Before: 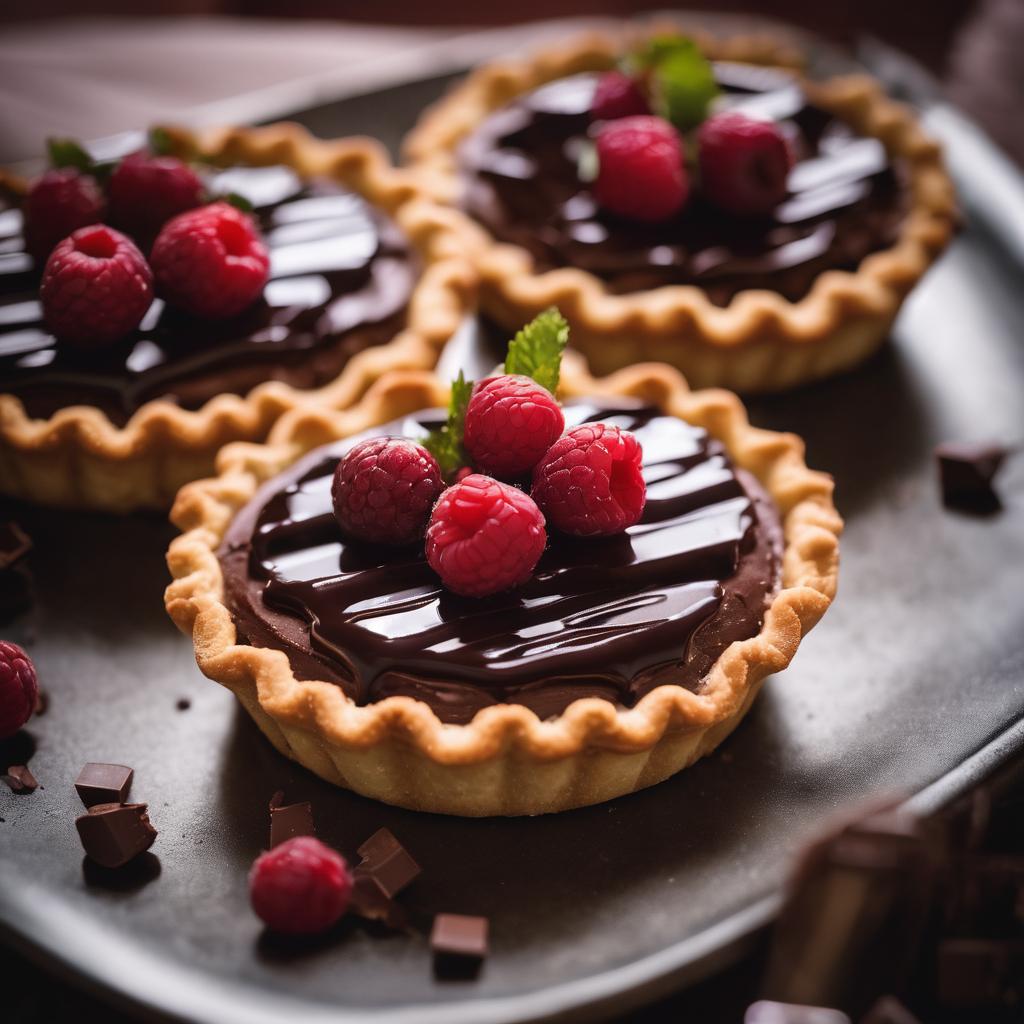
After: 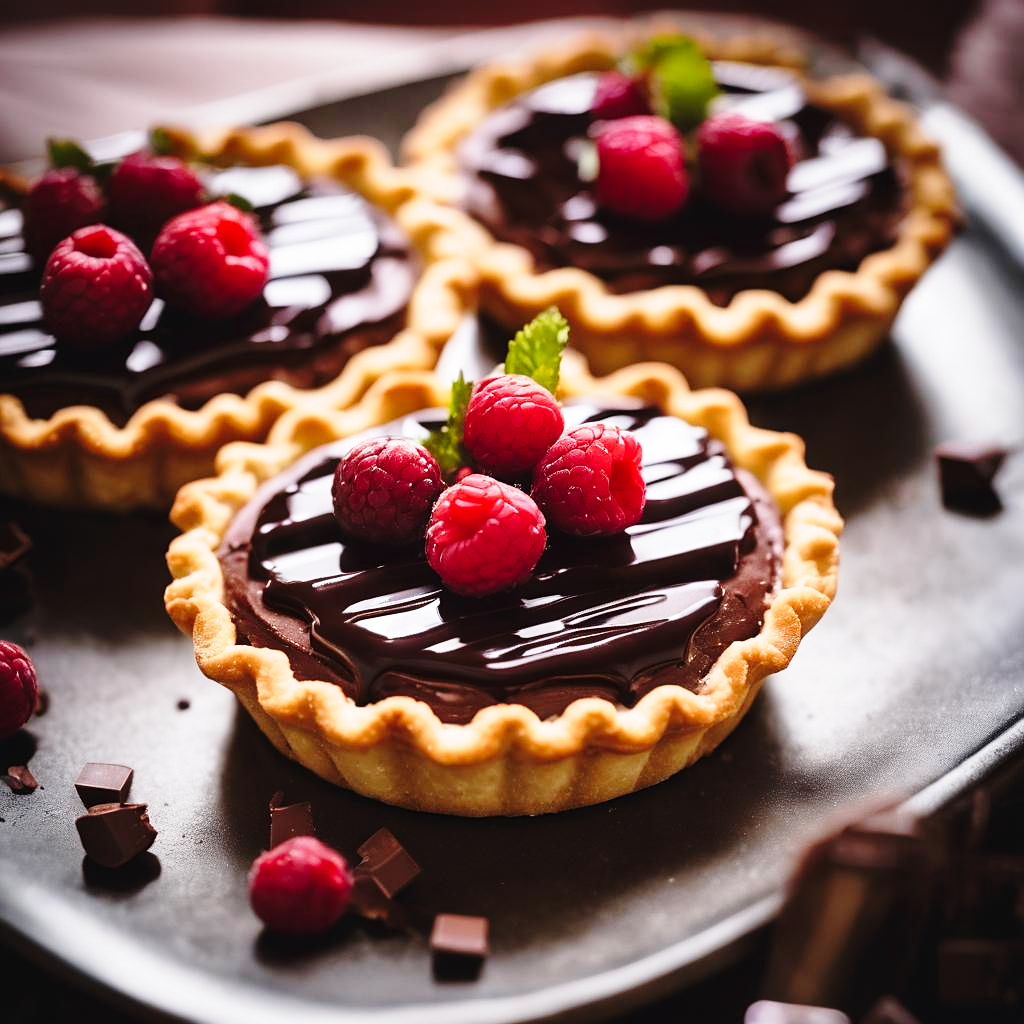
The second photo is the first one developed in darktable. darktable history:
base curve: curves: ch0 [(0, 0) (0.028, 0.03) (0.121, 0.232) (0.46, 0.748) (0.859, 0.968) (1, 1)], preserve colors none
sharpen: amount 0.2
